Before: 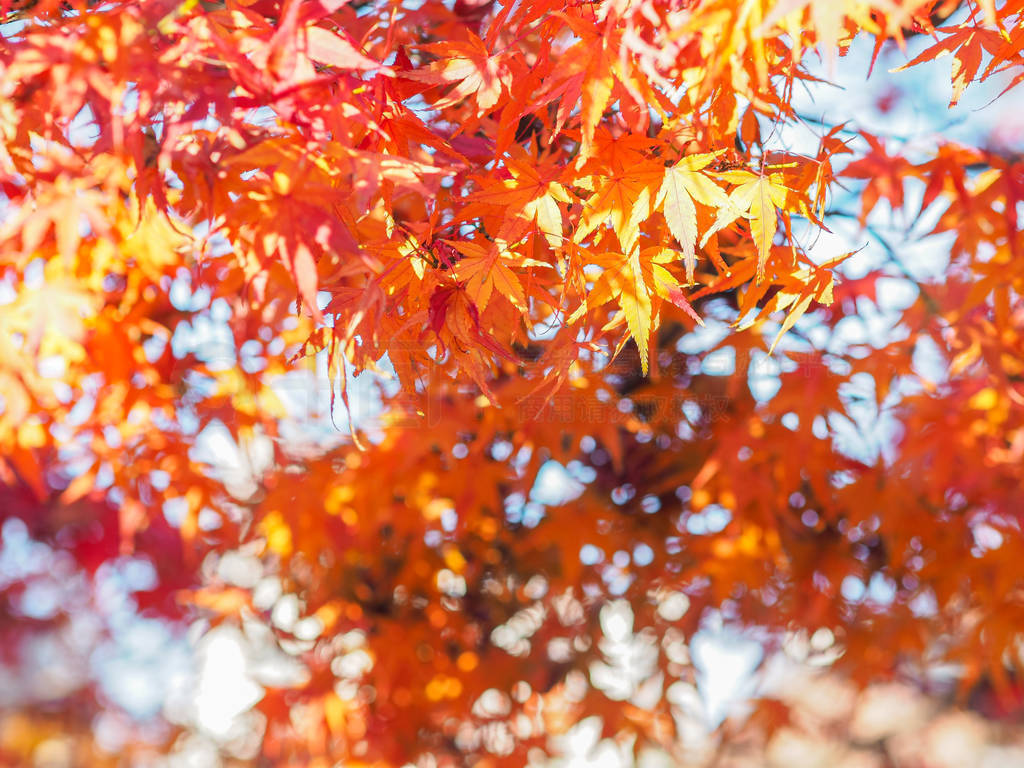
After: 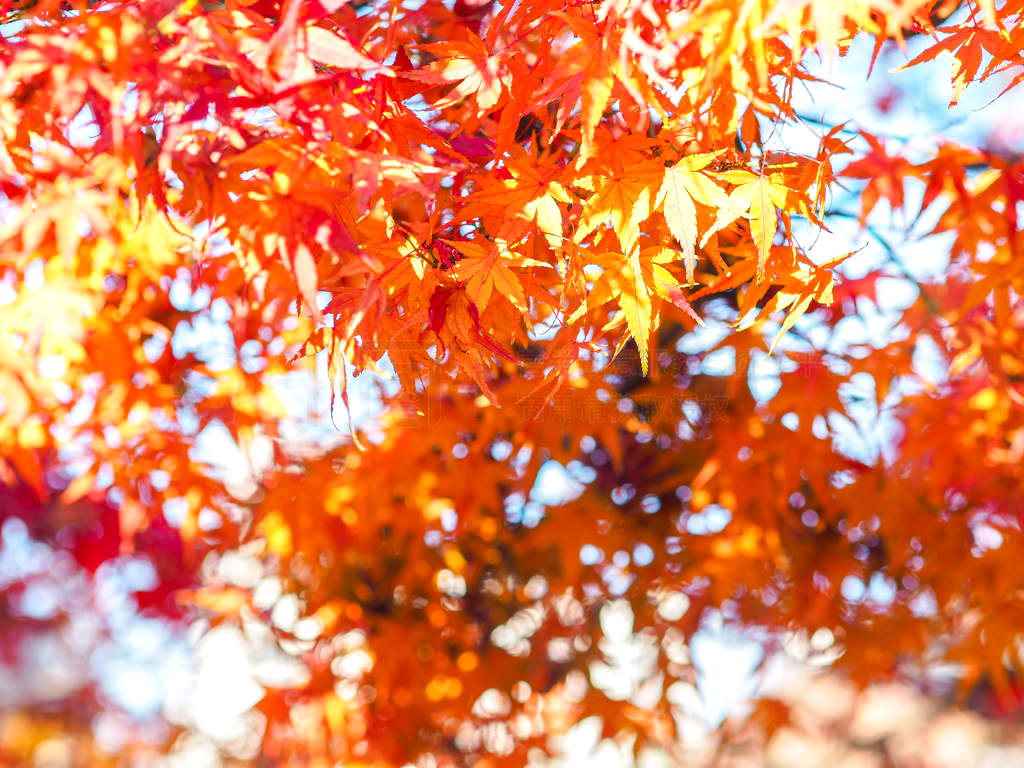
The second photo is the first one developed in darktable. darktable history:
color balance rgb: linear chroma grading › shadows 20.11%, linear chroma grading › highlights 4.5%, linear chroma grading › mid-tones 9.781%, perceptual saturation grading › global saturation -2.112%, perceptual saturation grading › highlights -8.027%, perceptual saturation grading › mid-tones 7.334%, perceptual saturation grading › shadows 5.061%, perceptual brilliance grading › highlights 7.895%, perceptual brilliance grading › mid-tones 3.87%, perceptual brilliance grading › shadows 1.642%, global vibrance 9.973%
